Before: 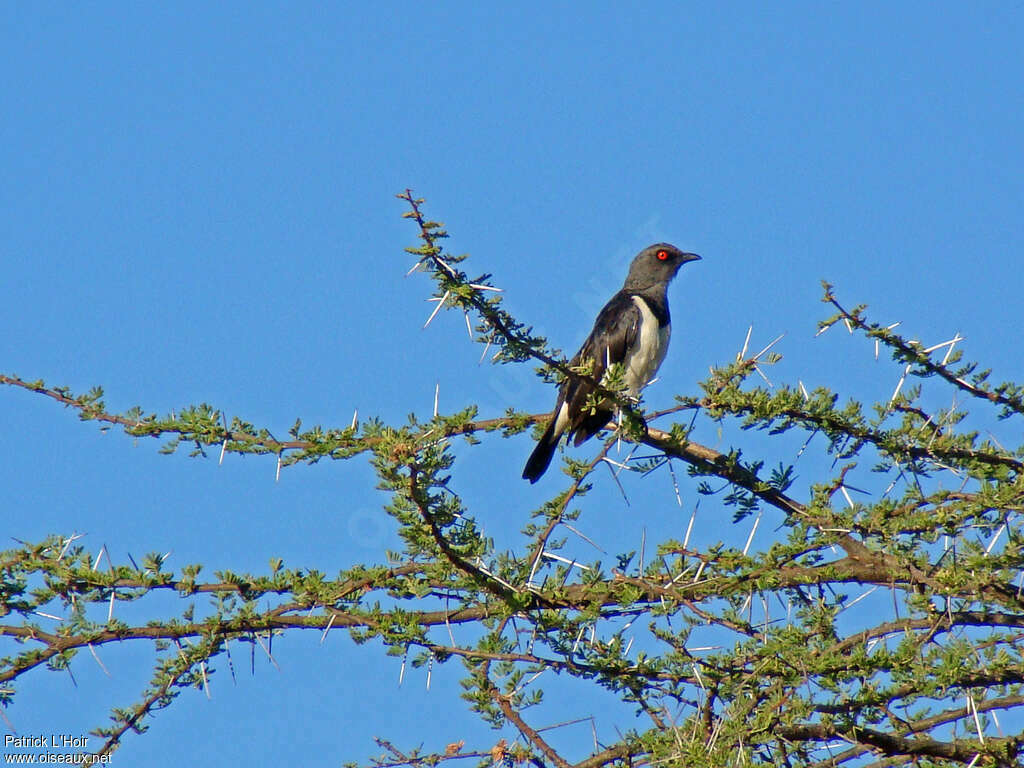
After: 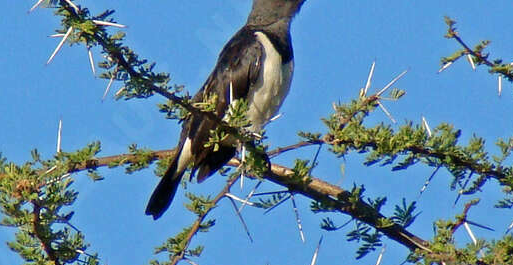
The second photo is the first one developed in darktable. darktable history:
crop: left 36.865%, top 34.492%, right 12.988%, bottom 30.992%
